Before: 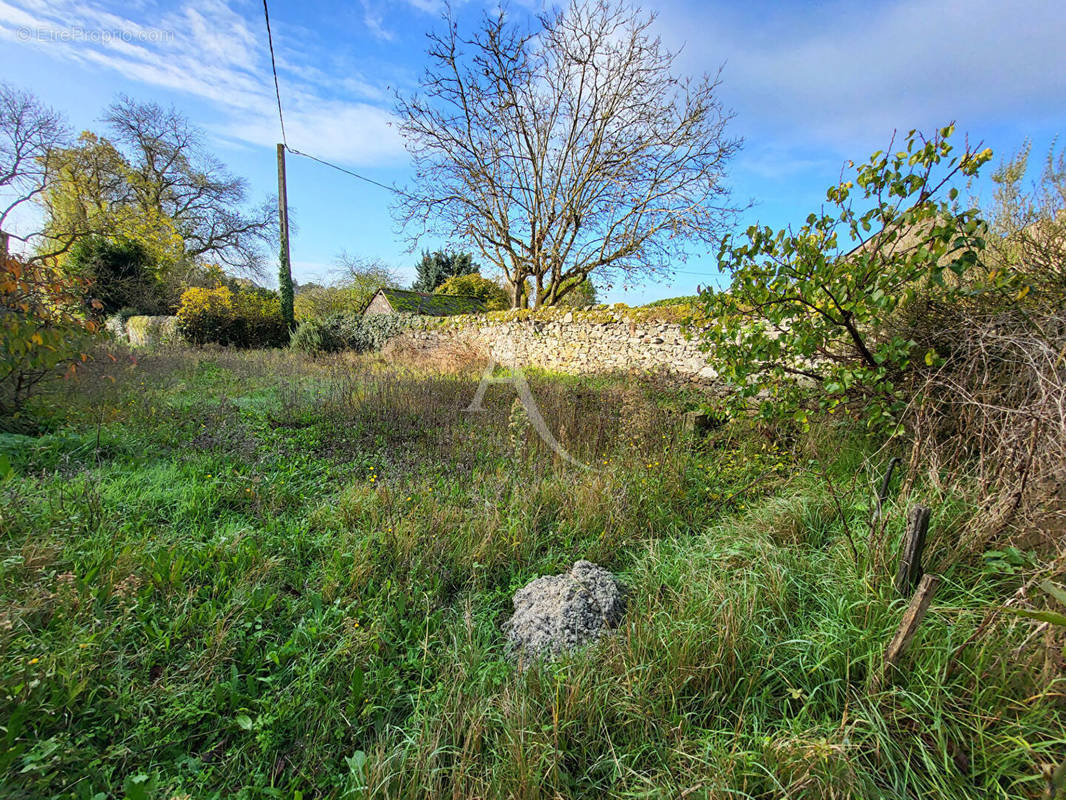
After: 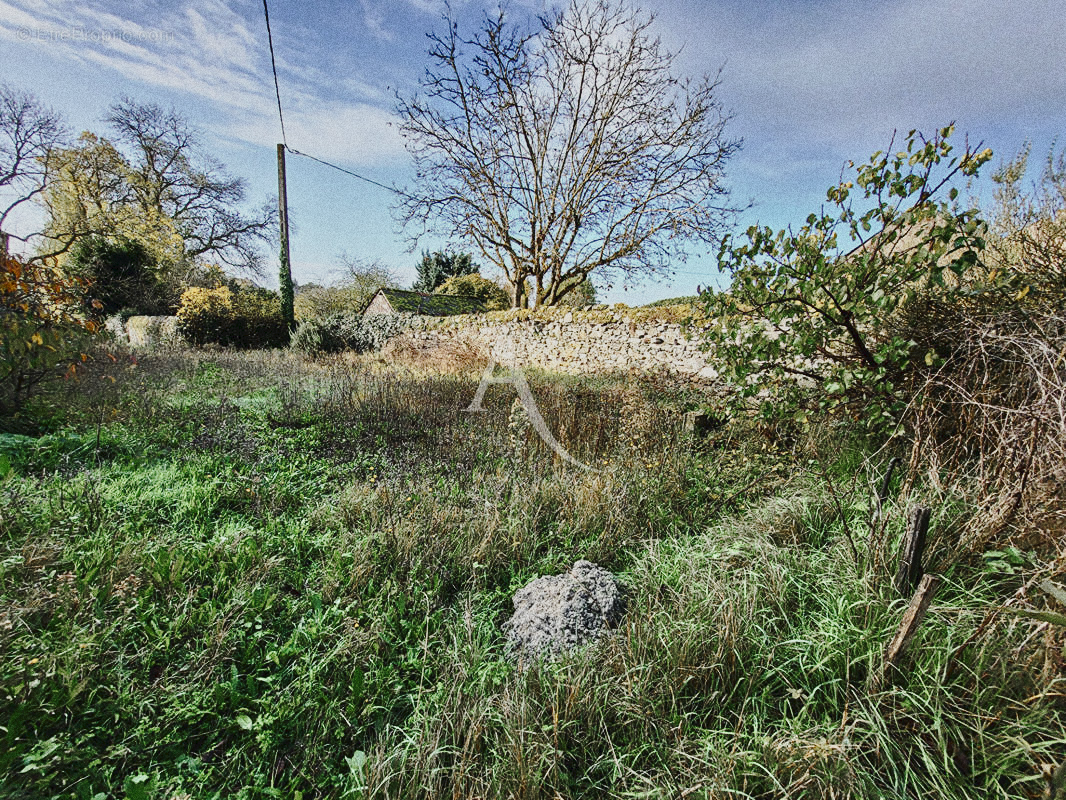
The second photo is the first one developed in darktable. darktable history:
tone curve: curves: ch0 [(0, 0) (0.003, 0.031) (0.011, 0.041) (0.025, 0.054) (0.044, 0.06) (0.069, 0.083) (0.1, 0.108) (0.136, 0.135) (0.177, 0.179) (0.224, 0.231) (0.277, 0.294) (0.335, 0.378) (0.399, 0.463) (0.468, 0.552) (0.543, 0.627) (0.623, 0.694) (0.709, 0.776) (0.801, 0.849) (0.898, 0.905) (1, 1)], preserve colors none
contrast brightness saturation: contrast 0.25, saturation -0.31
grain: coarseness 11.82 ISO, strength 36.67%, mid-tones bias 74.17%
tone equalizer: -8 EV -0.002 EV, -7 EV 0.005 EV, -6 EV -0.008 EV, -5 EV 0.007 EV, -4 EV -0.042 EV, -3 EV -0.233 EV, -2 EV -0.662 EV, -1 EV -0.983 EV, +0 EV -0.969 EV, smoothing diameter 2%, edges refinement/feathering 20, mask exposure compensation -1.57 EV, filter diffusion 5
color zones: curves: ch0 [(0.11, 0.396) (0.195, 0.36) (0.25, 0.5) (0.303, 0.412) (0.357, 0.544) (0.75, 0.5) (0.967, 0.328)]; ch1 [(0, 0.468) (0.112, 0.512) (0.202, 0.6) (0.25, 0.5) (0.307, 0.352) (0.357, 0.544) (0.75, 0.5) (0.963, 0.524)]
